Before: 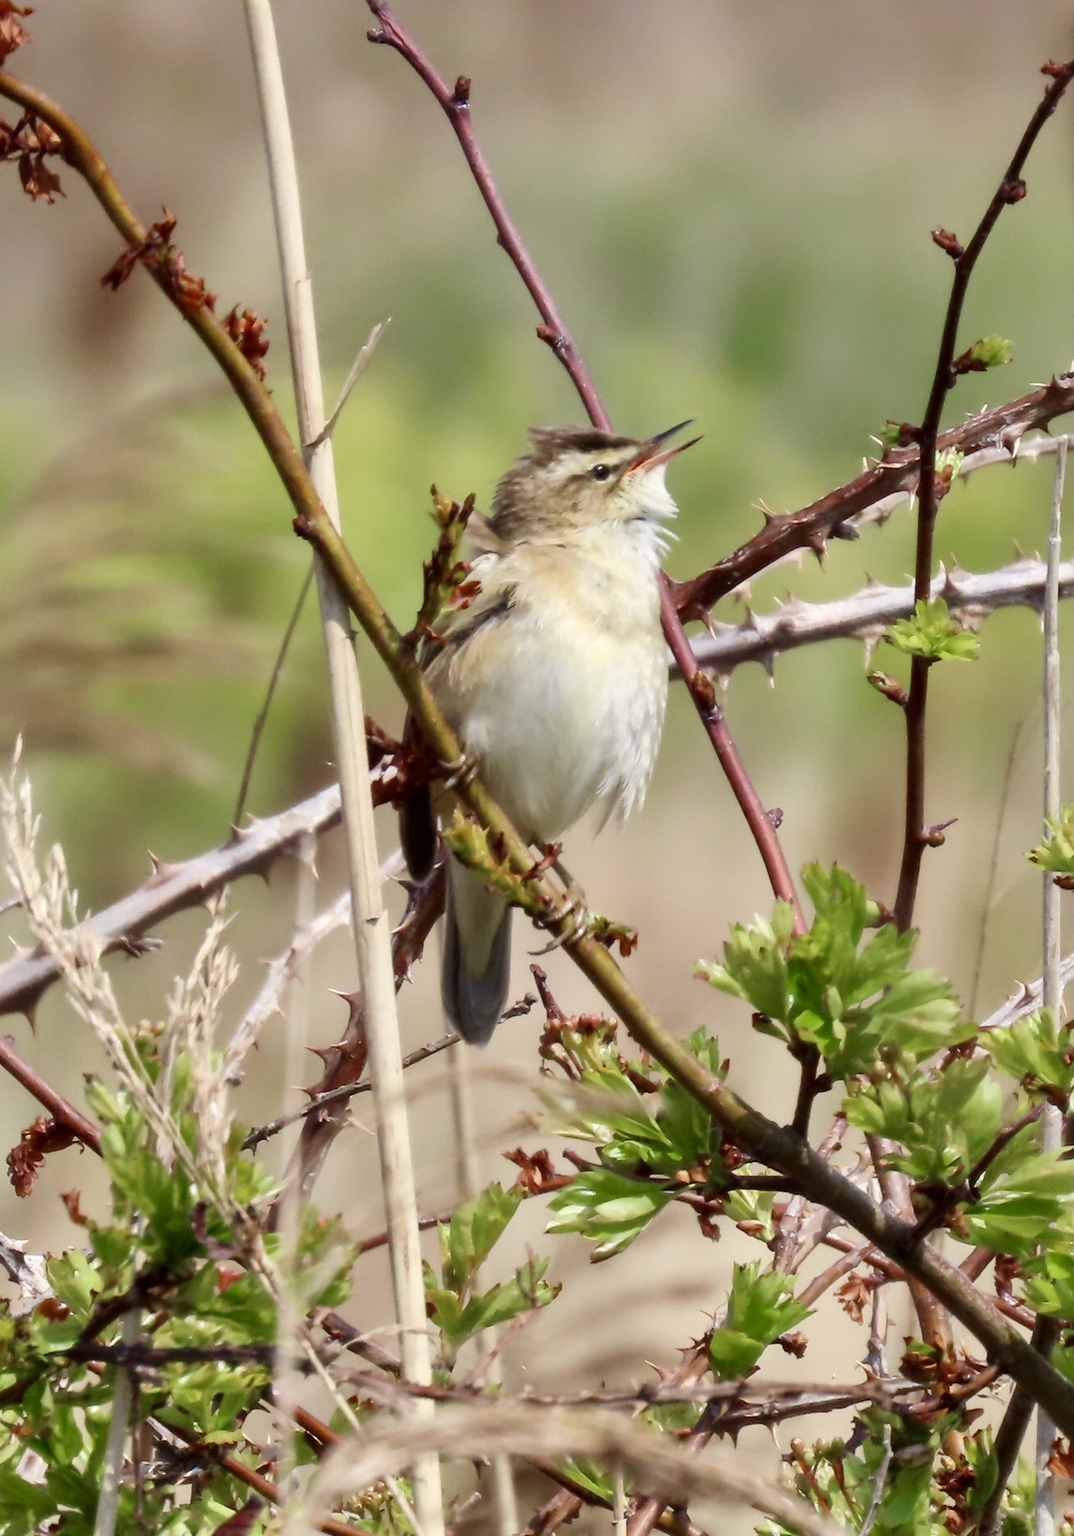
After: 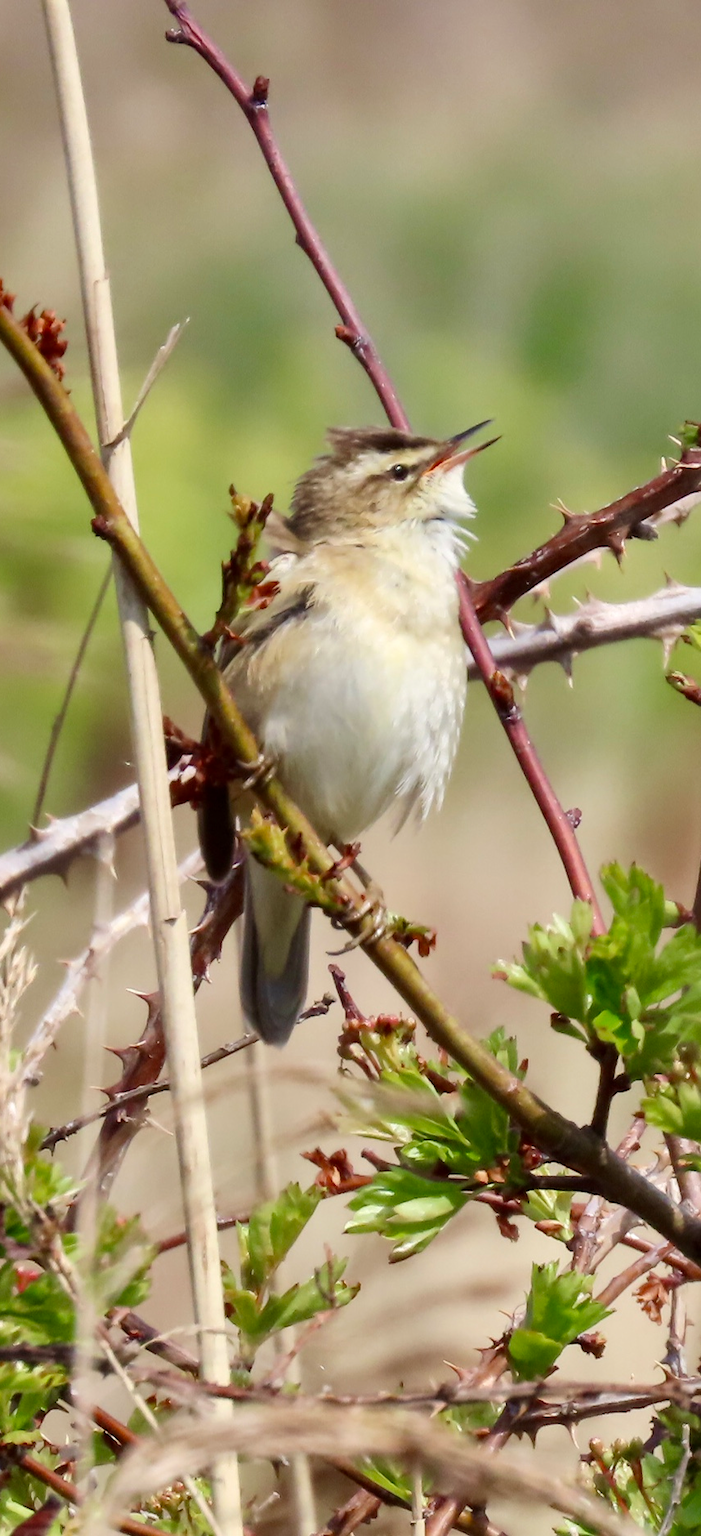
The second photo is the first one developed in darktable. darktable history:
crop and rotate: left 18.789%, right 15.921%
